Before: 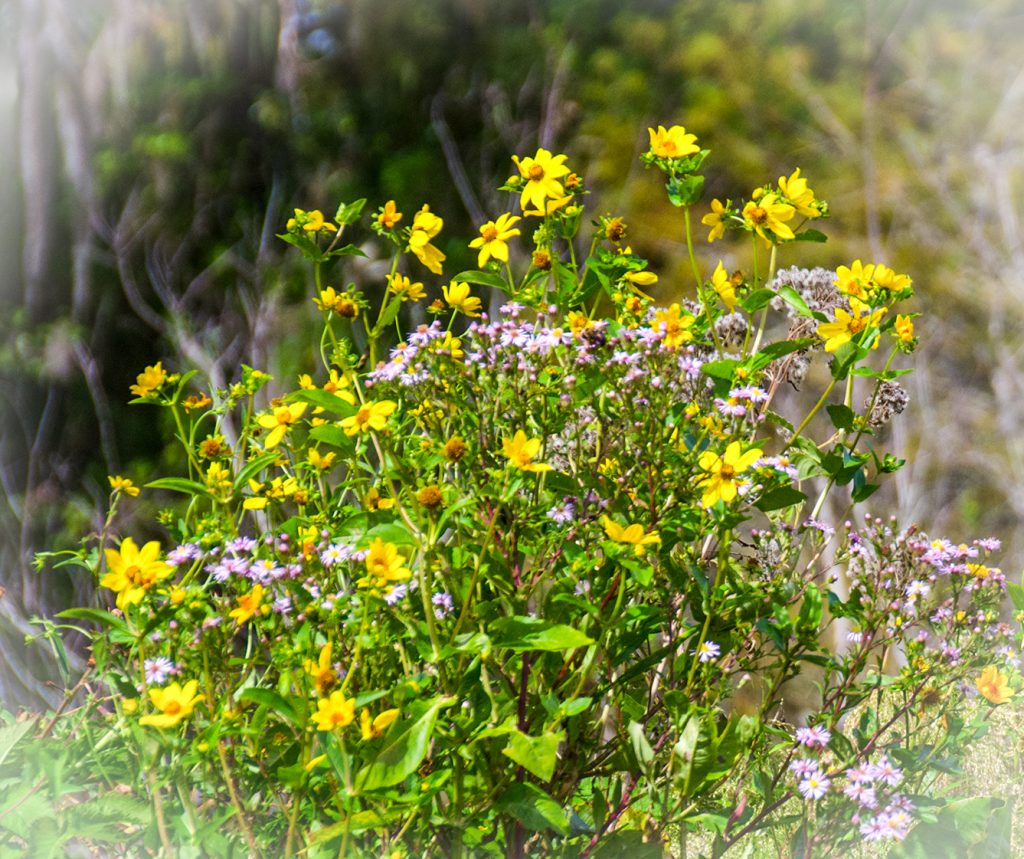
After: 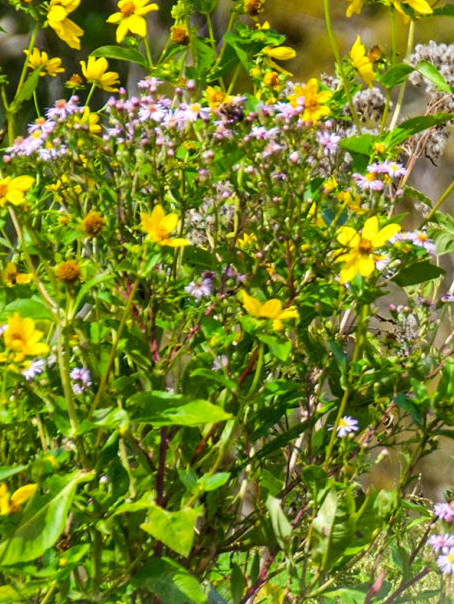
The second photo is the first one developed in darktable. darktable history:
crop: left 35.432%, top 26.233%, right 20.145%, bottom 3.432%
rgb curve: curves: ch2 [(0, 0) (0.567, 0.512) (1, 1)], mode RGB, independent channels
